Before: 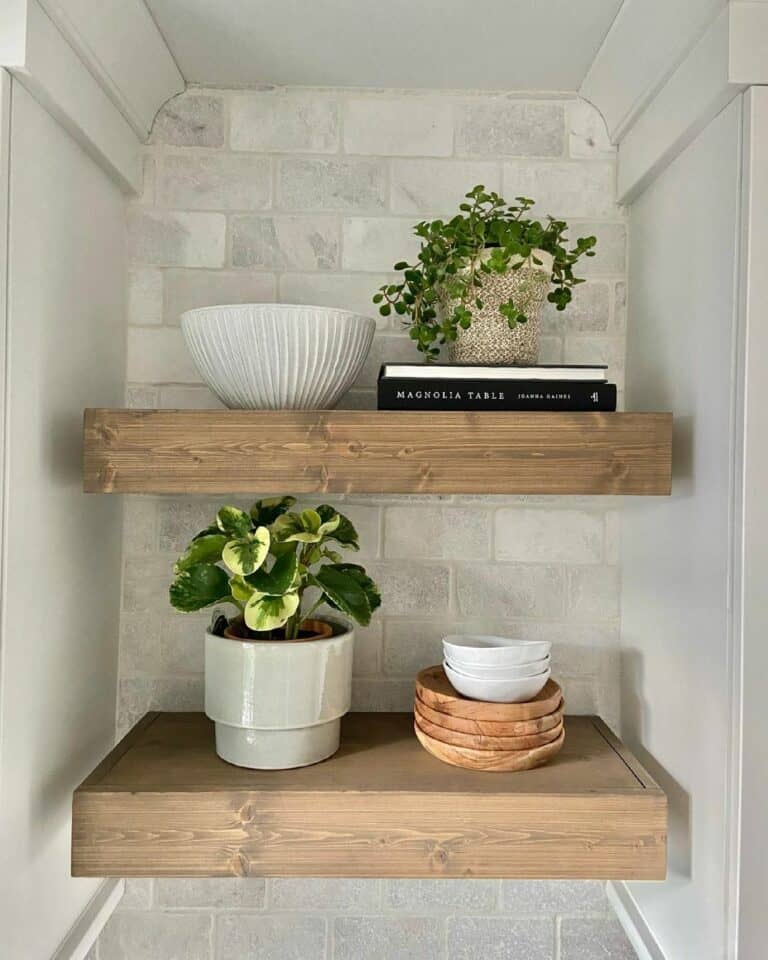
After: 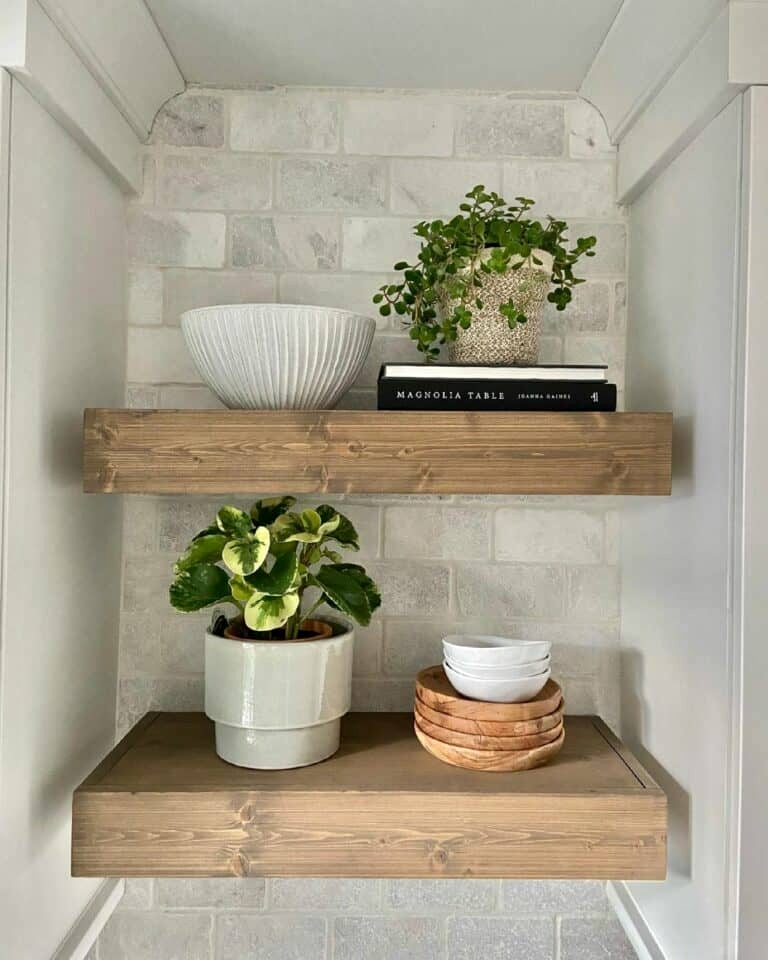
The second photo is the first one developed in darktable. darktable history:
local contrast: mode bilateral grid, contrast 19, coarseness 49, detail 119%, midtone range 0.2
